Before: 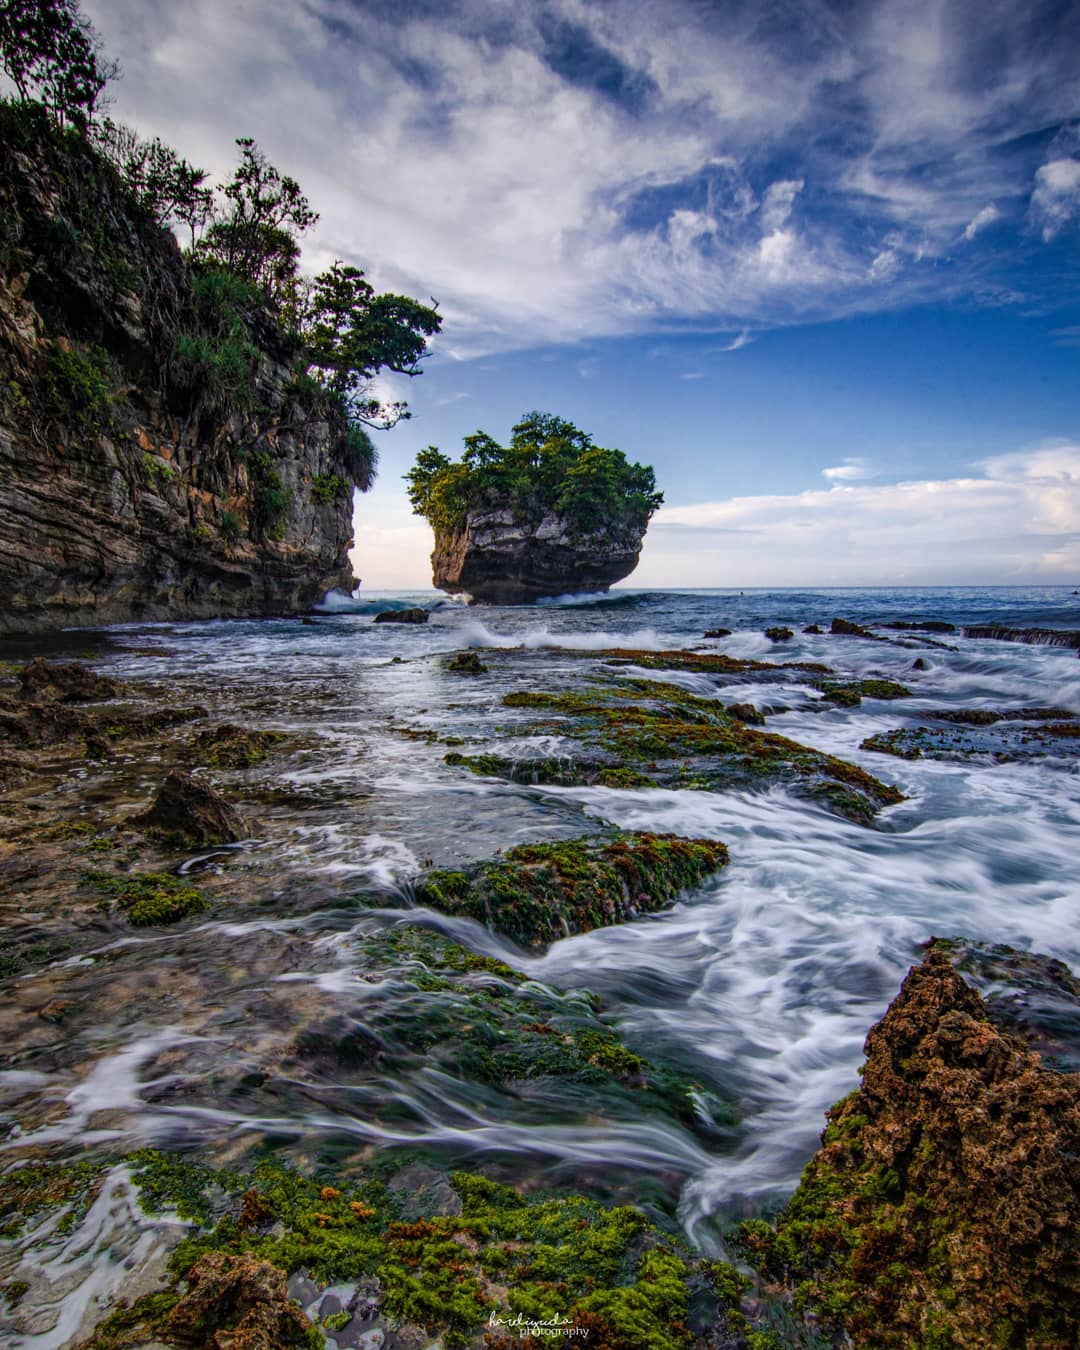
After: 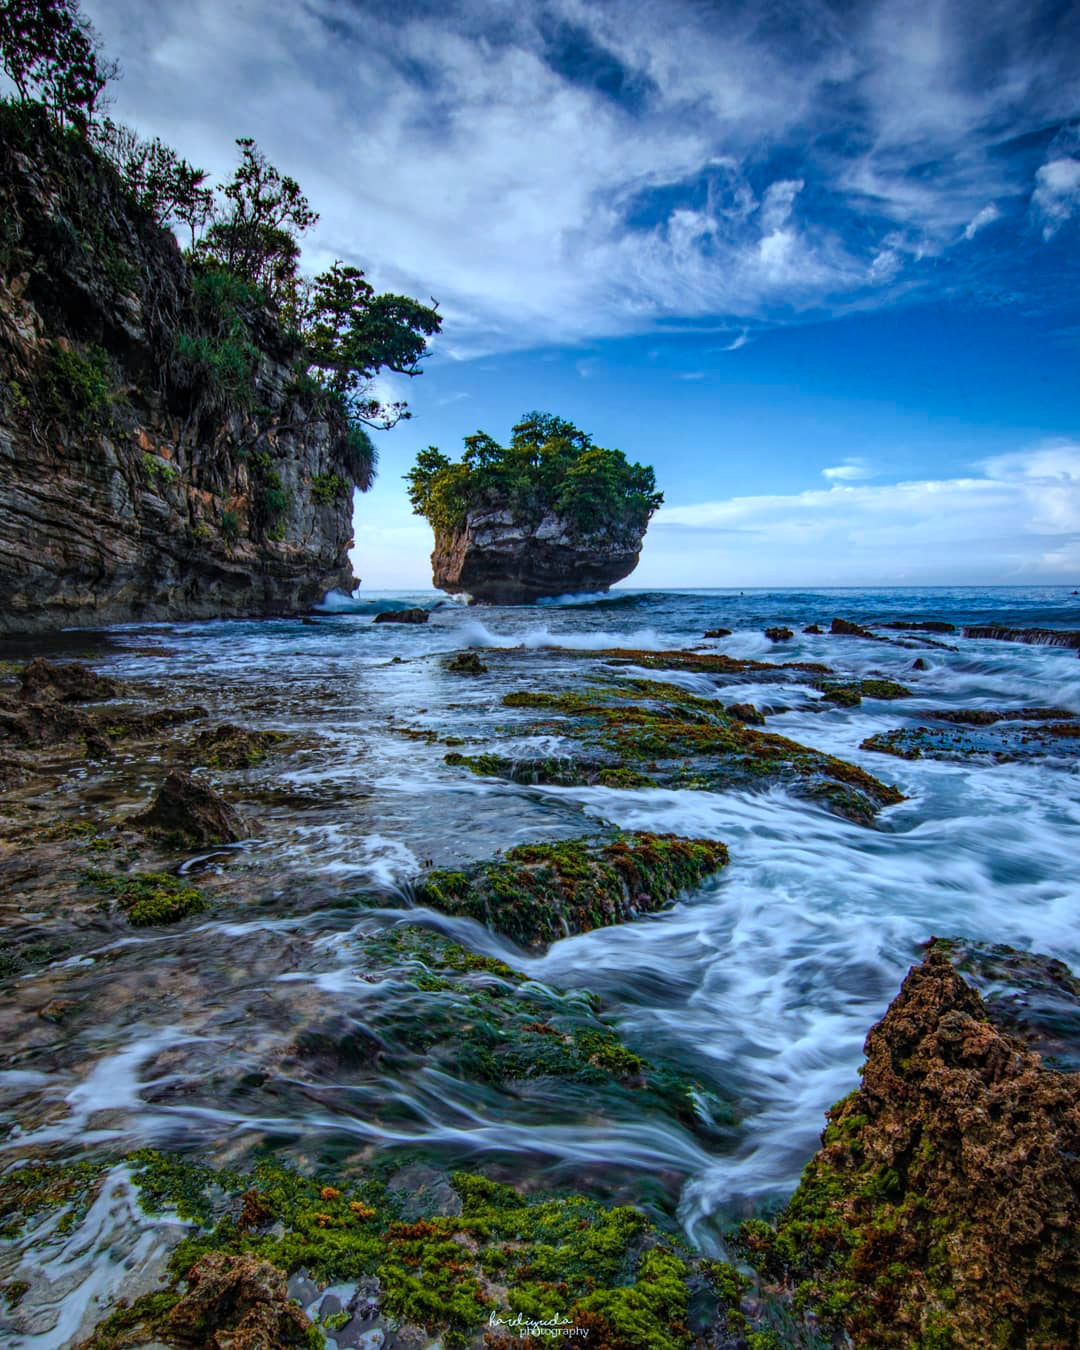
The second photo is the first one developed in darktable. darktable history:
color correction: highlights a* -9.35, highlights b* -23.15
color balance: output saturation 110%
